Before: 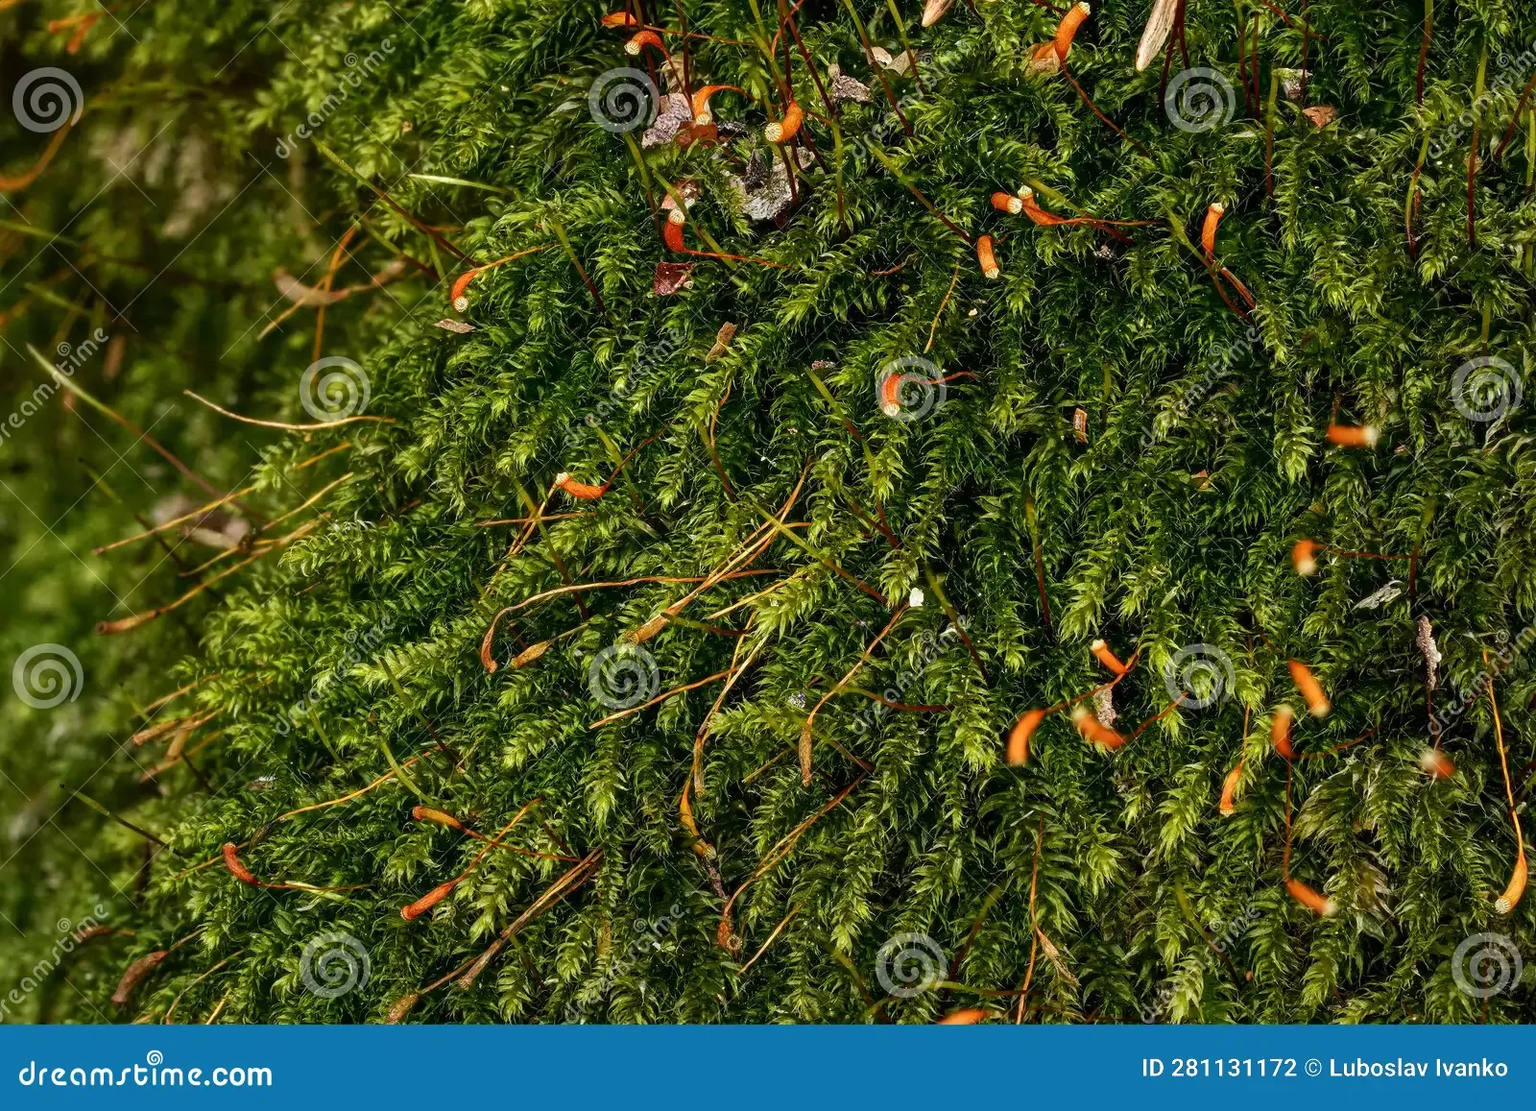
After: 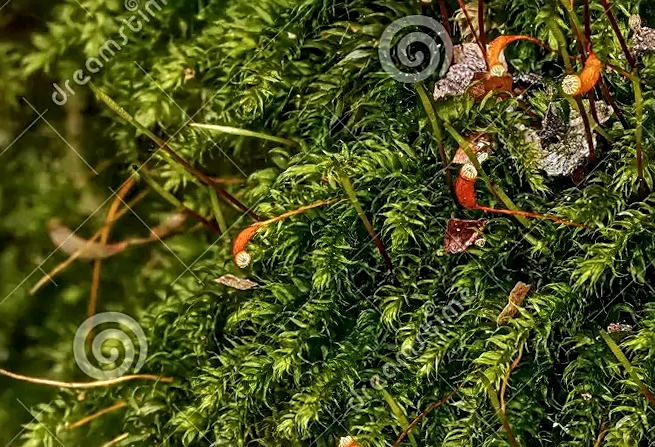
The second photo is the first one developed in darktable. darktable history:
white balance: emerald 1
crop: left 15.452%, top 5.459%, right 43.956%, bottom 56.62%
rotate and perspective: rotation 0.8°, automatic cropping off
local contrast: on, module defaults
sharpen: on, module defaults
